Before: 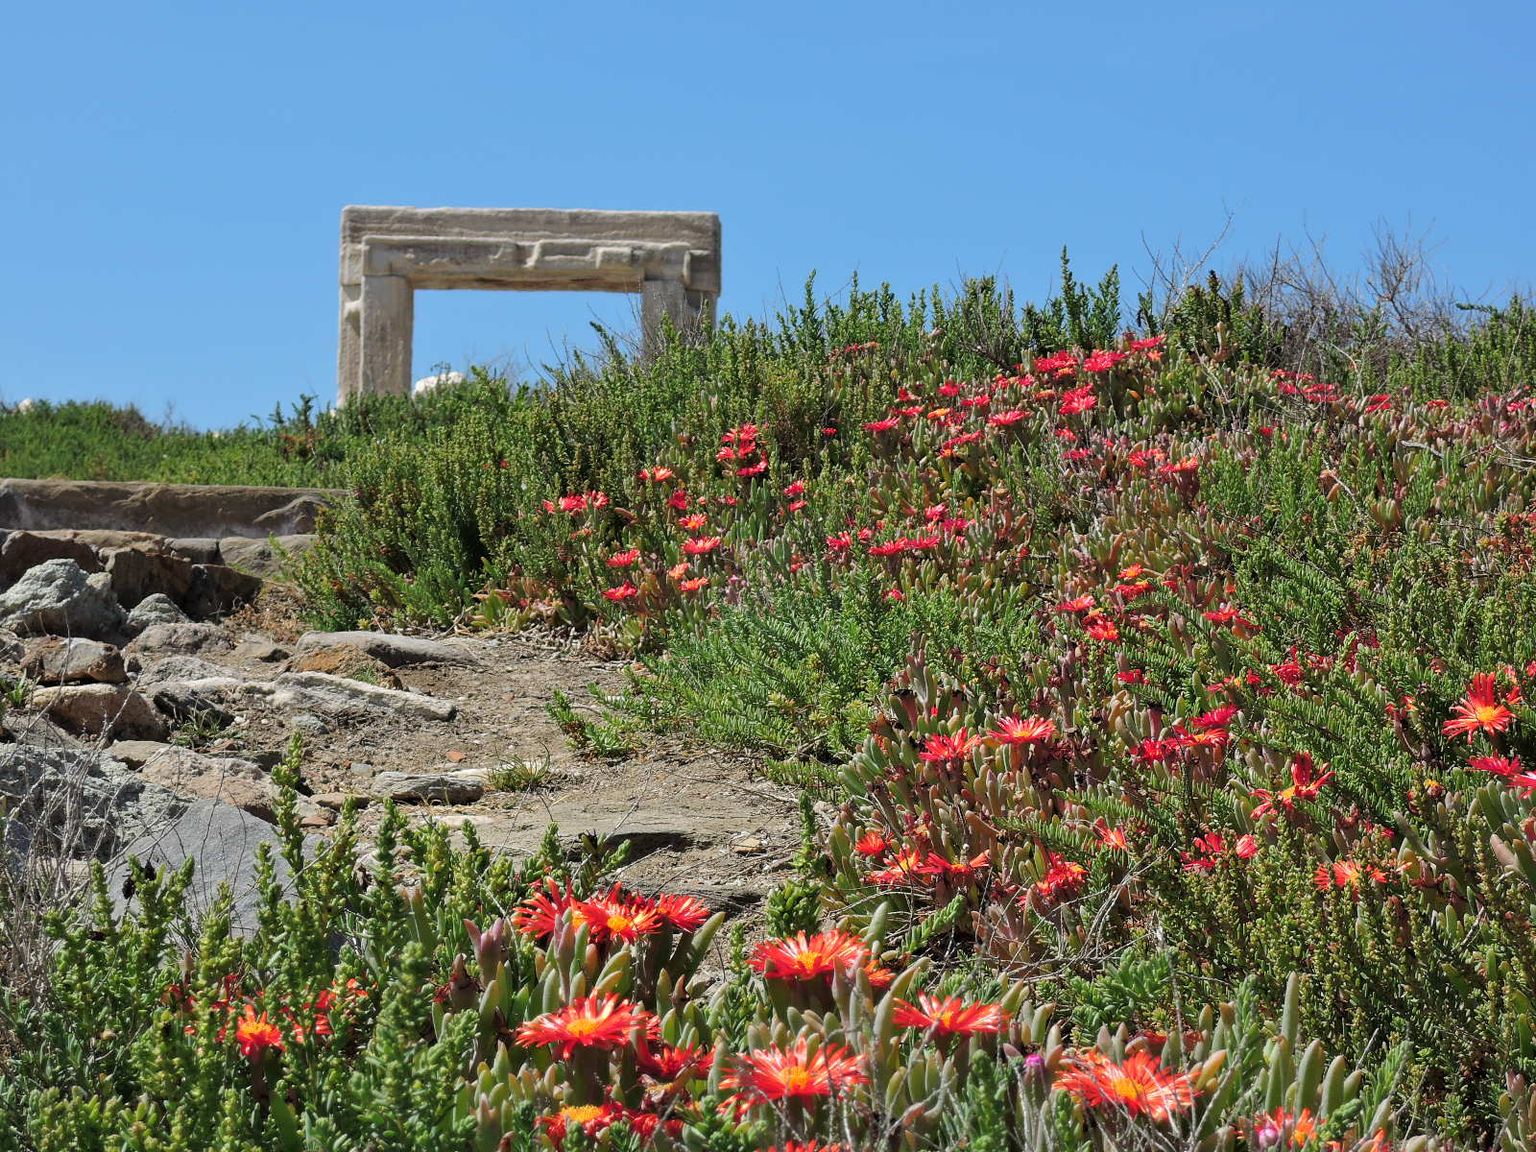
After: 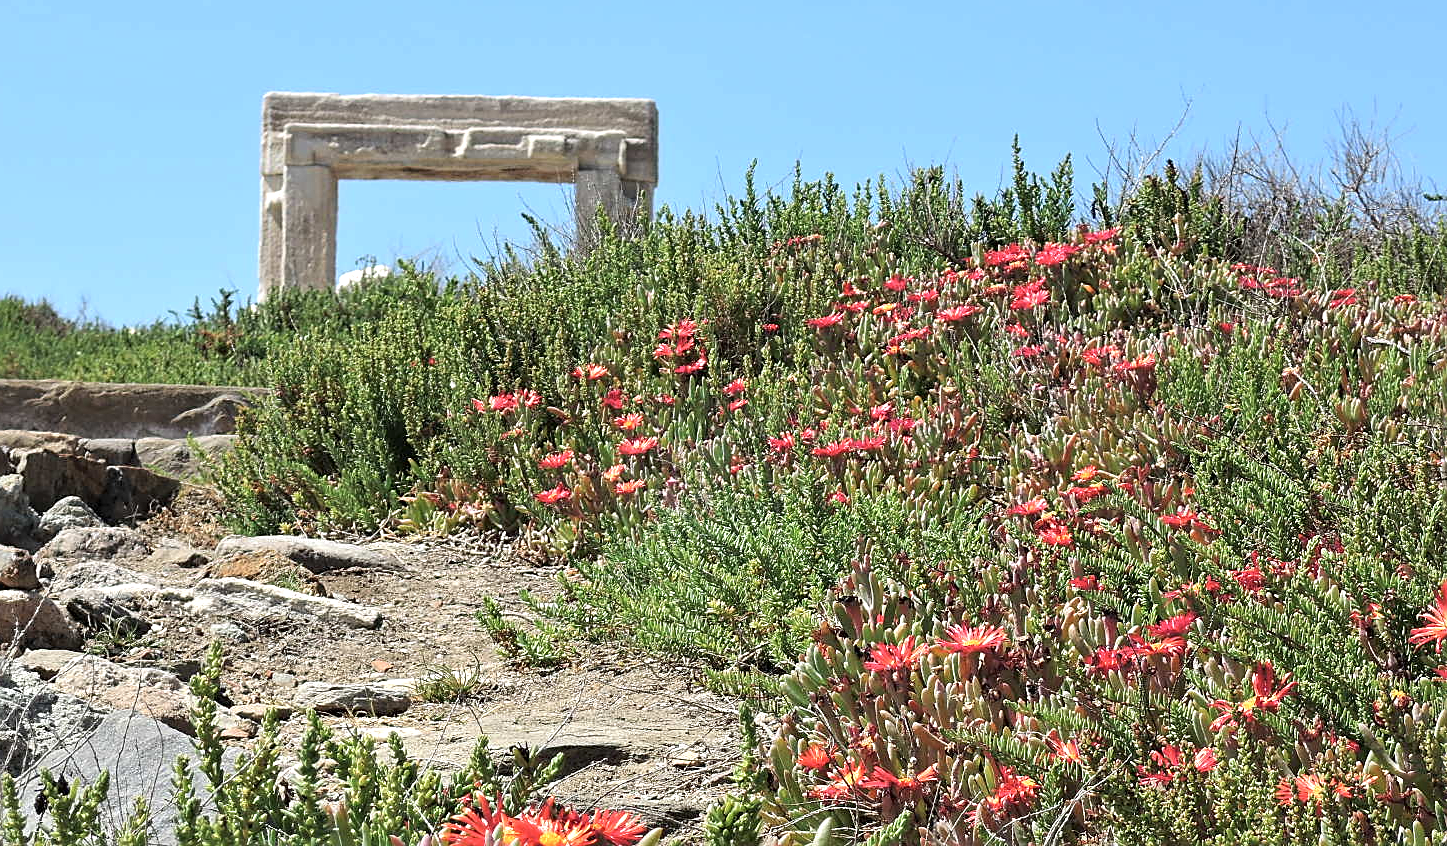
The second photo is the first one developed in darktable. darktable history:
sharpen: on, module defaults
crop: left 5.831%, top 10.205%, right 3.695%, bottom 19.214%
contrast brightness saturation: saturation -0.154
exposure: exposure 0.695 EV, compensate highlight preservation false
